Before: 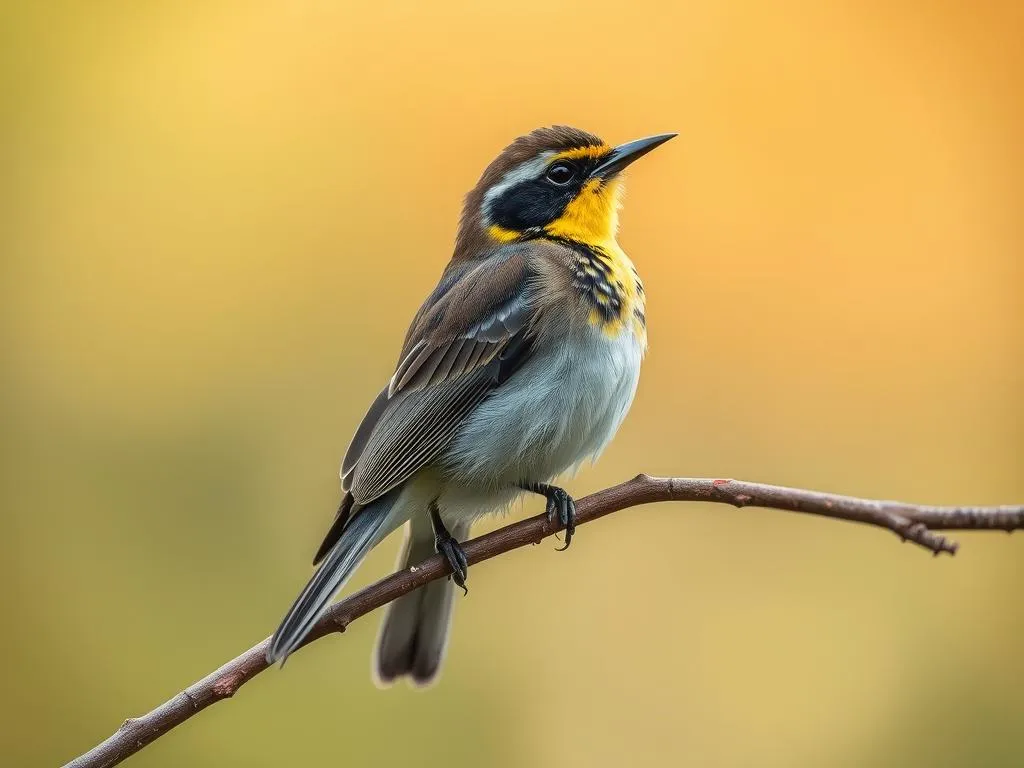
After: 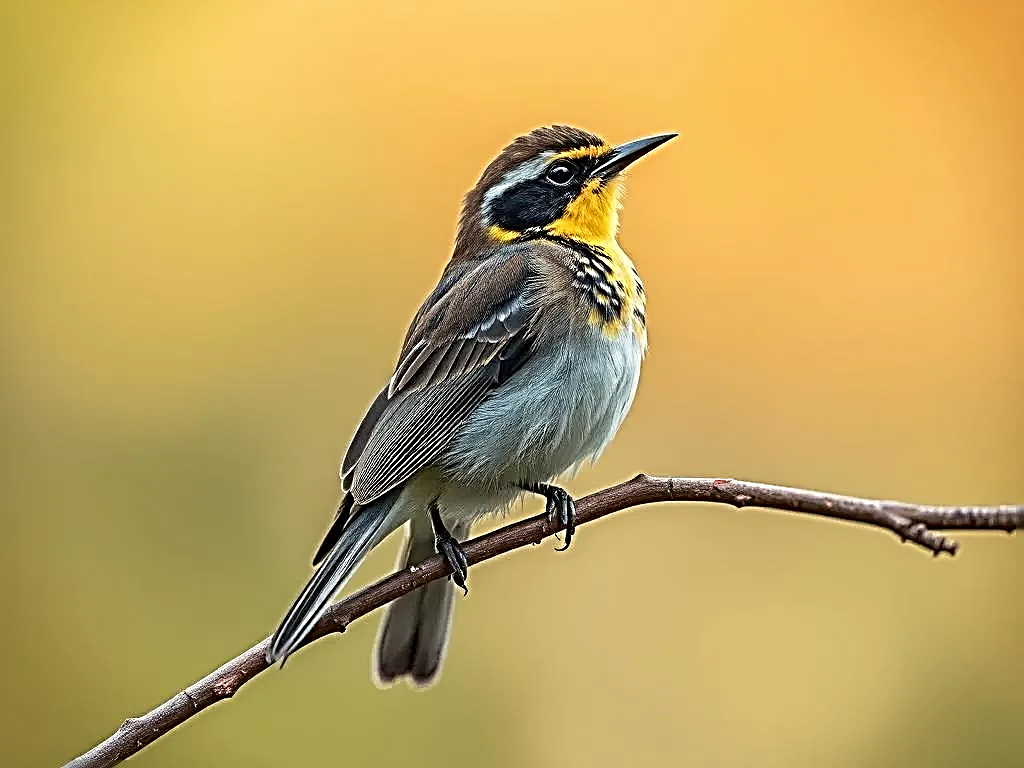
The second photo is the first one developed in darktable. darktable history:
sharpen: radius 3.175, amount 1.726
